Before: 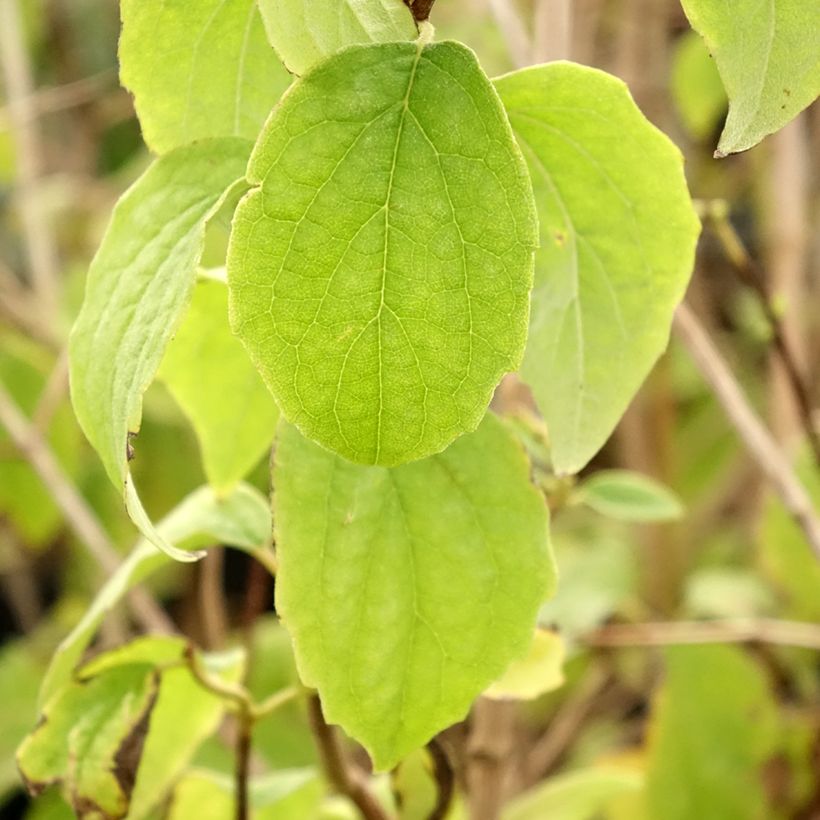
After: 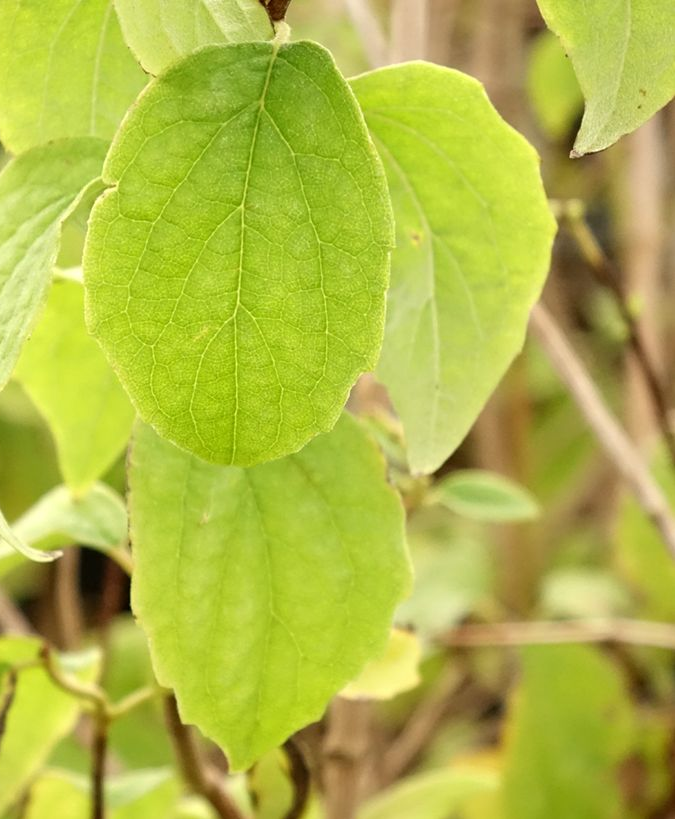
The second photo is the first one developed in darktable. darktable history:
crop: left 17.585%, bottom 0.022%
